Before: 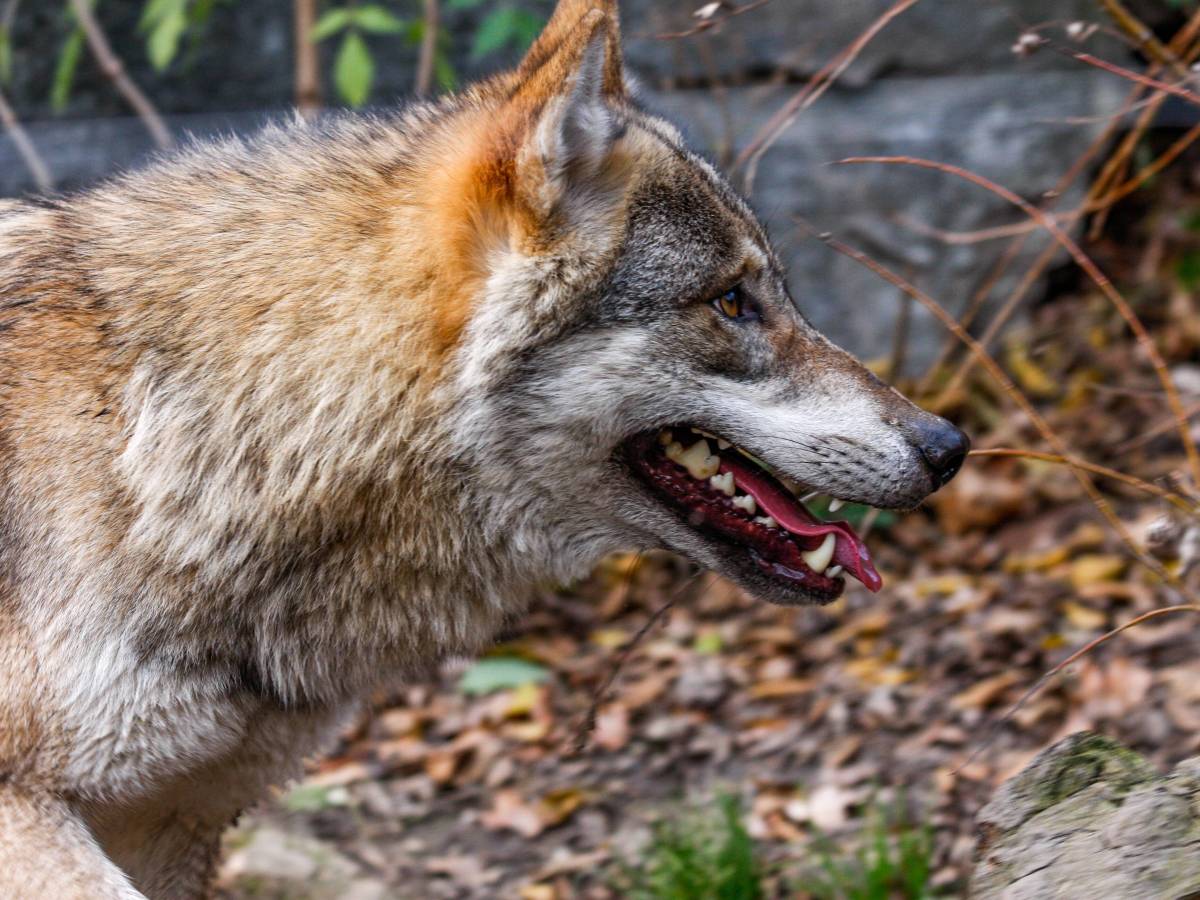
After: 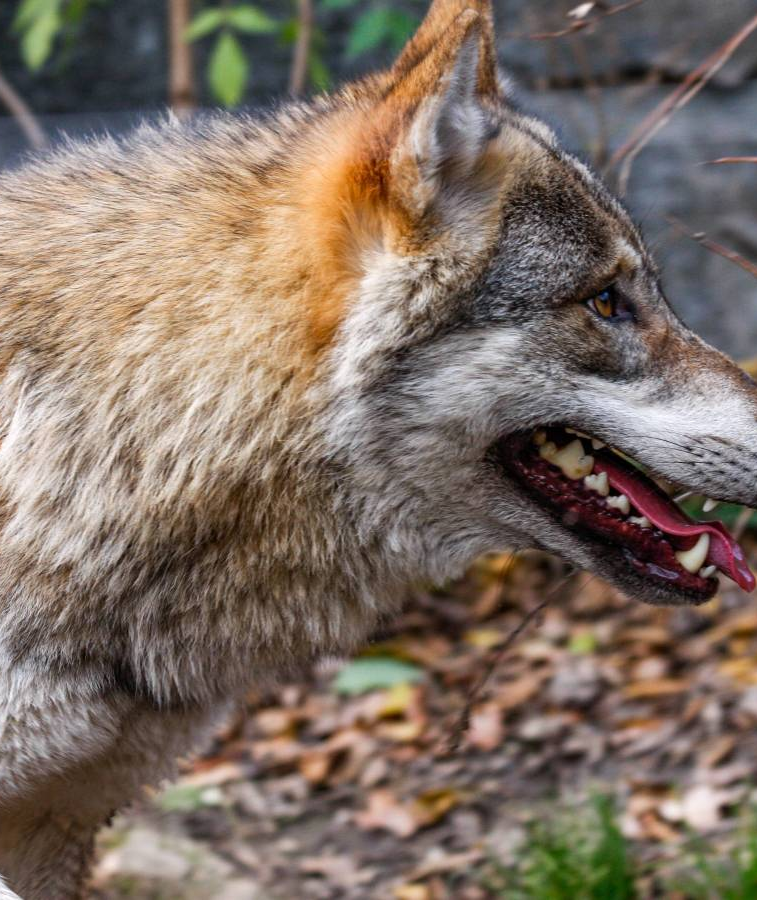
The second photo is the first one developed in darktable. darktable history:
crop: left 10.537%, right 26.338%
